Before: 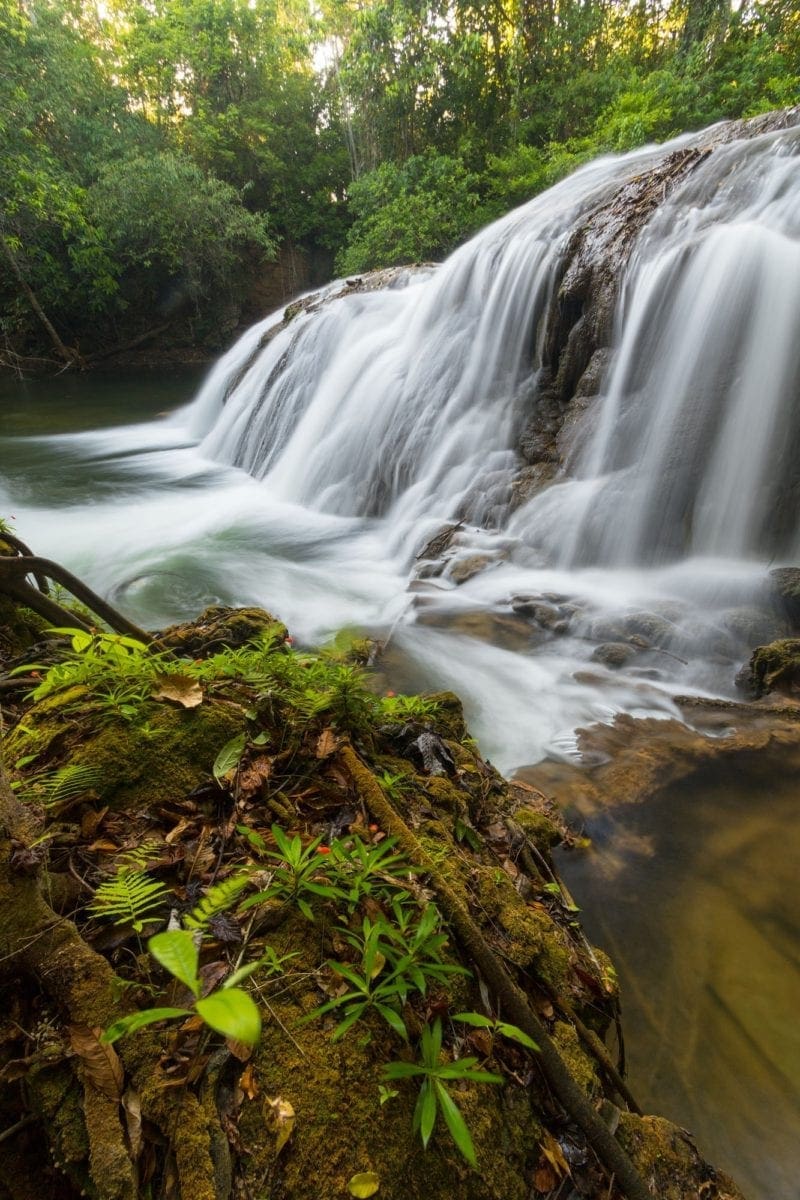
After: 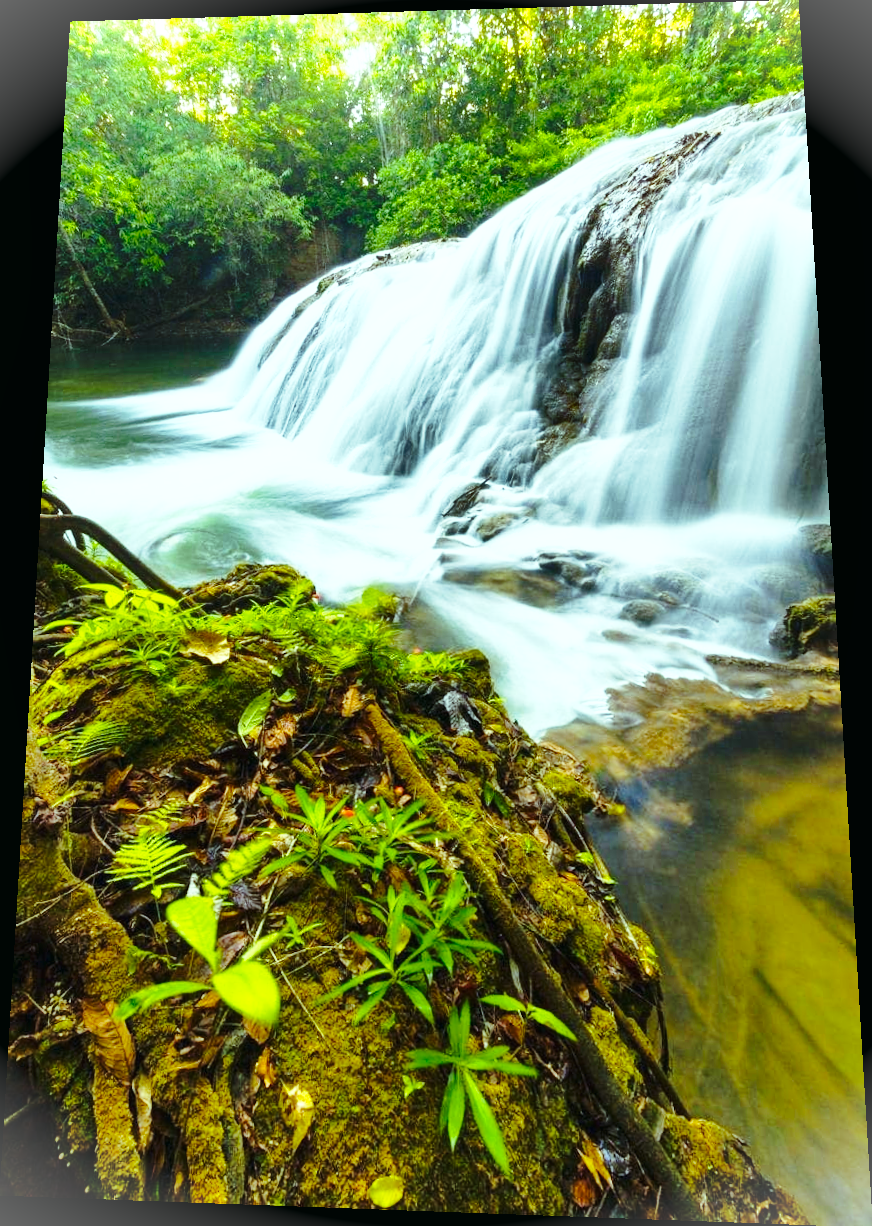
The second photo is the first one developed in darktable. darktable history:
base curve: curves: ch0 [(0, 0) (0.028, 0.03) (0.121, 0.232) (0.46, 0.748) (0.859, 0.968) (1, 1)], preserve colors none
color balance: mode lift, gamma, gain (sRGB), lift [0.997, 0.979, 1.021, 1.011], gamma [1, 1.084, 0.916, 0.998], gain [1, 0.87, 1.13, 1.101], contrast 4.55%, contrast fulcrum 38.24%, output saturation 104.09%
rotate and perspective: rotation 0.128°, lens shift (vertical) -0.181, lens shift (horizontal) -0.044, shear 0.001, automatic cropping off
exposure: black level correction 0, exposure 0.5 EV, compensate exposure bias true, compensate highlight preservation false
color balance rgb: perceptual saturation grading › global saturation 30%, global vibrance 10%
vignetting: fall-off start 100%, brightness 0.3, saturation 0
tone equalizer: on, module defaults
shadows and highlights: radius 118.69, shadows 42.21, highlights -61.56, soften with gaussian
